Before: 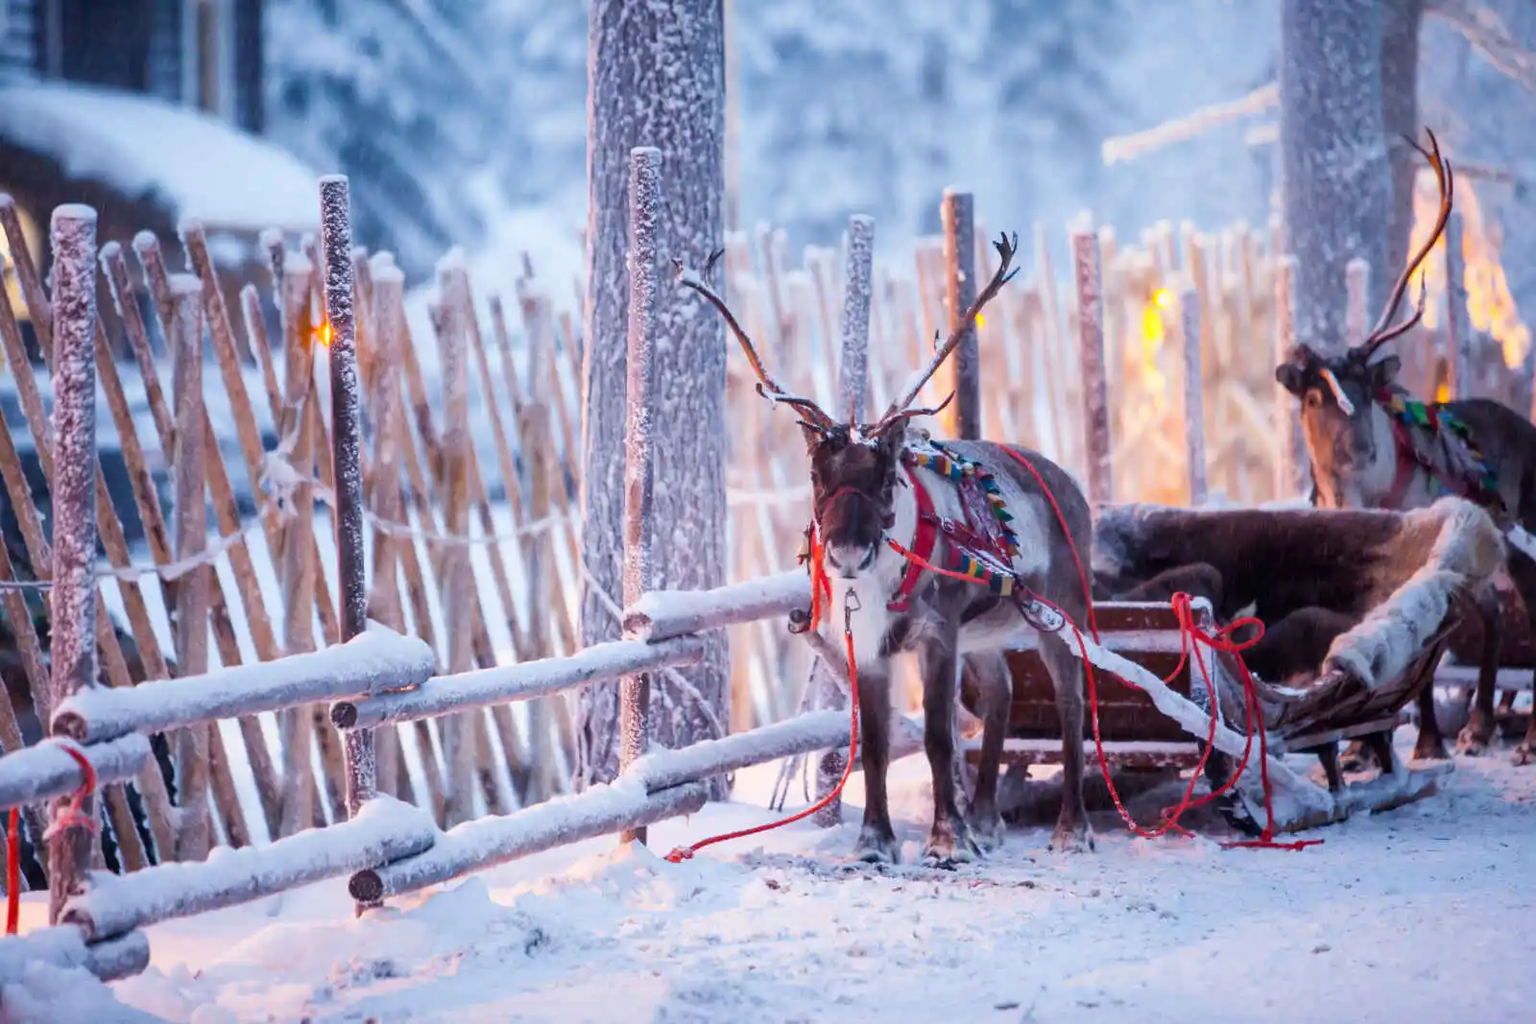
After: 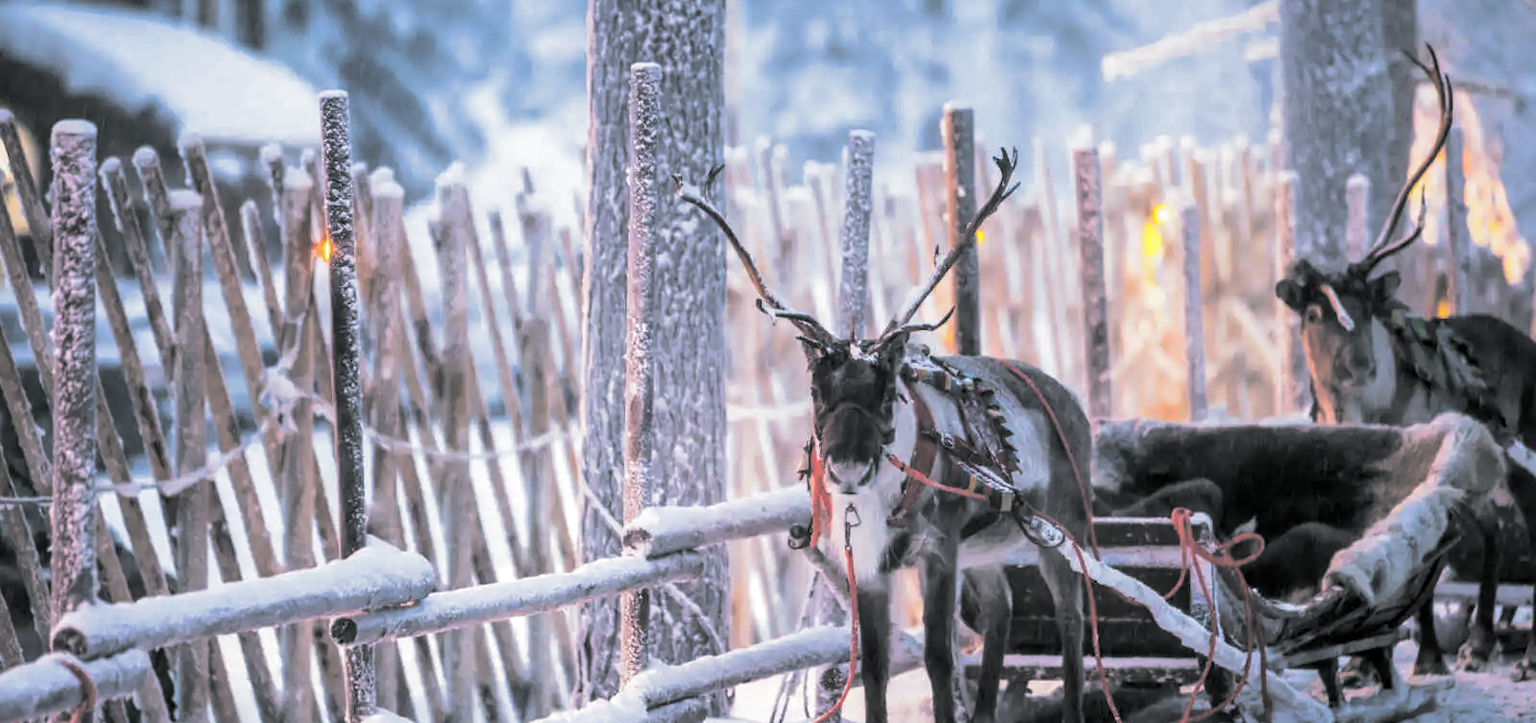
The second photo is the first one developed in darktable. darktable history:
local contrast: on, module defaults
crop and rotate: top 8.293%, bottom 20.996%
split-toning: shadows › hue 190.8°, shadows › saturation 0.05, highlights › hue 54°, highlights › saturation 0.05, compress 0%
